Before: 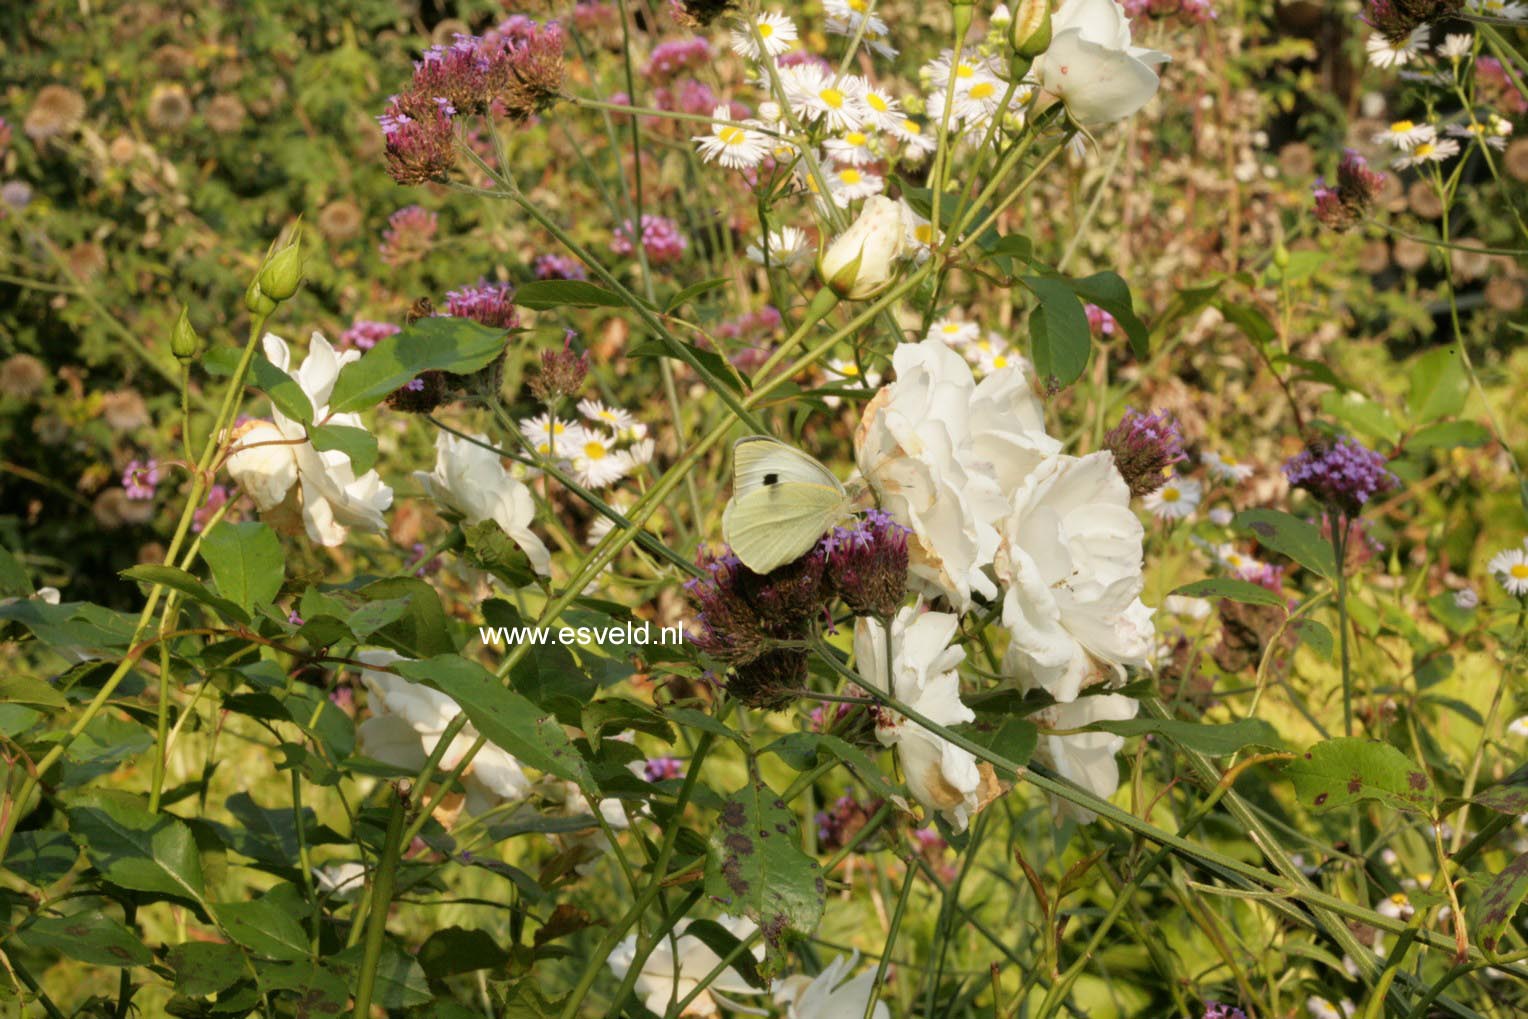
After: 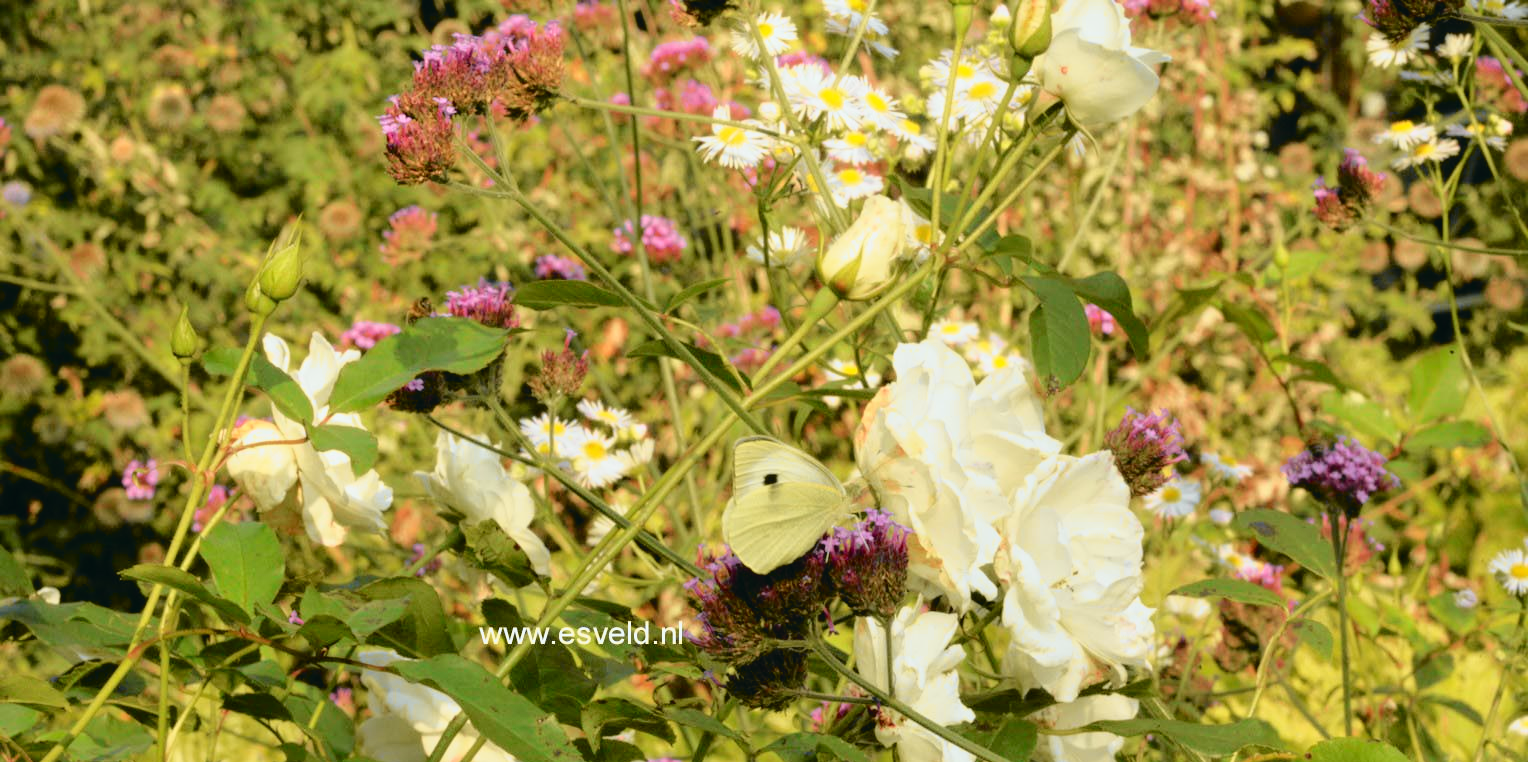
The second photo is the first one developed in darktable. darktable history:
tone curve: curves: ch0 [(0.001, 0.029) (0.084, 0.074) (0.162, 0.165) (0.304, 0.382) (0.466, 0.576) (0.654, 0.741) (0.848, 0.906) (0.984, 0.963)]; ch1 [(0, 0) (0.34, 0.235) (0.46, 0.46) (0.515, 0.502) (0.553, 0.567) (0.764, 0.815) (1, 1)]; ch2 [(0, 0) (0.44, 0.458) (0.479, 0.492) (0.524, 0.507) (0.547, 0.579) (0.673, 0.712) (1, 1)], color space Lab, independent channels, preserve colors none
crop: bottom 24.967%
